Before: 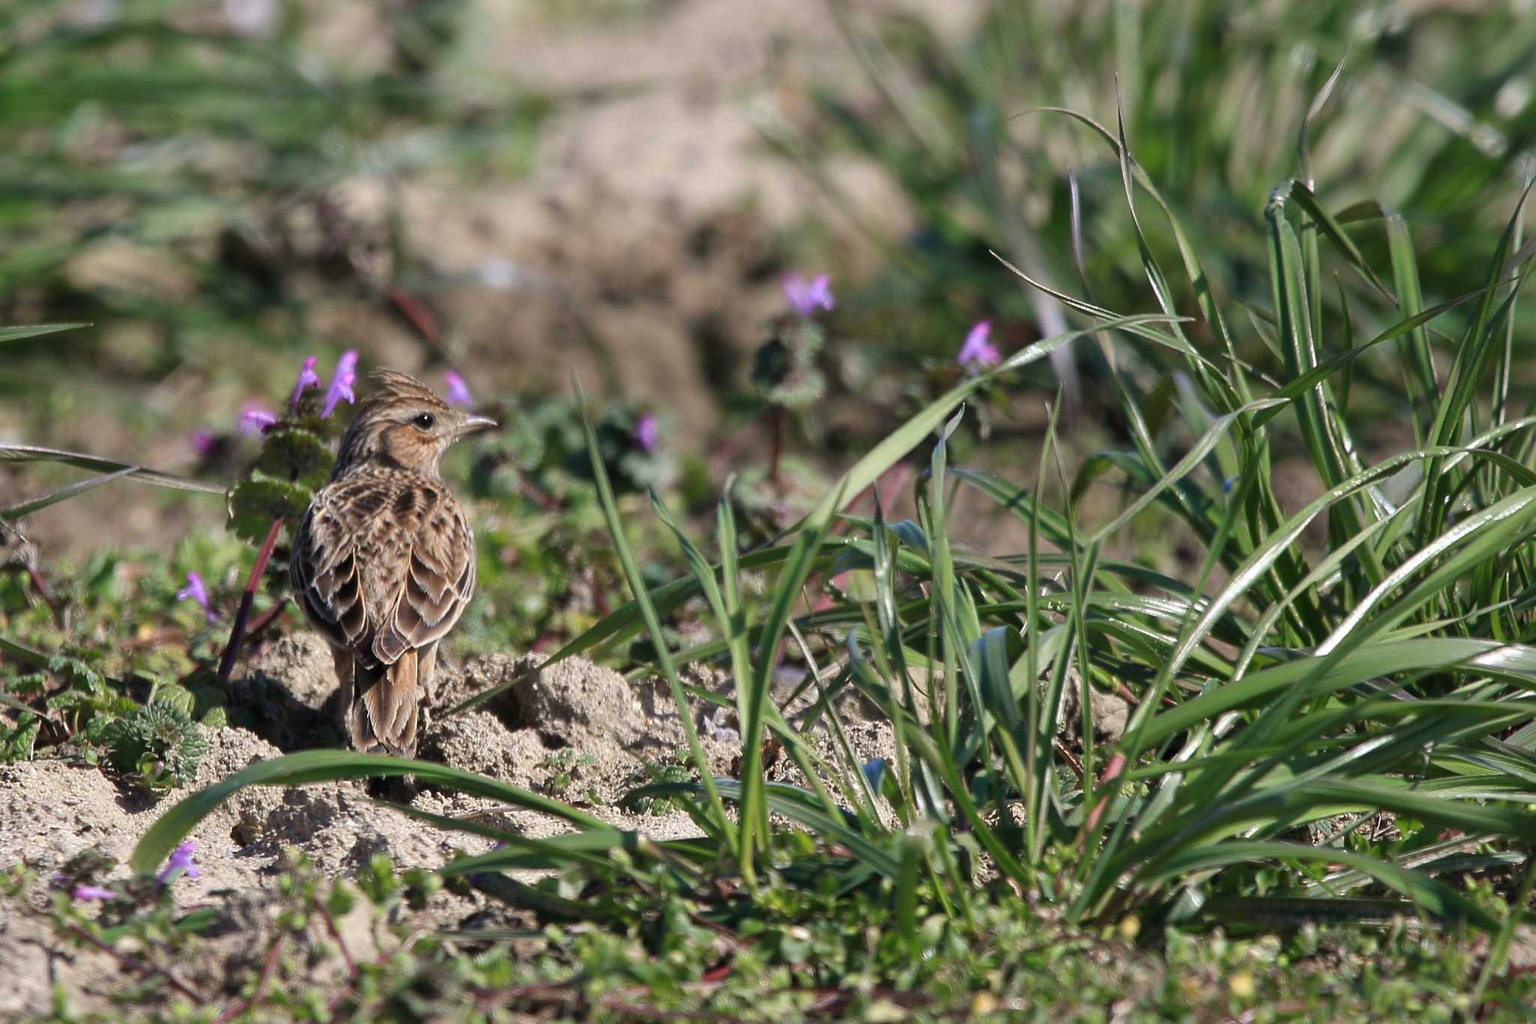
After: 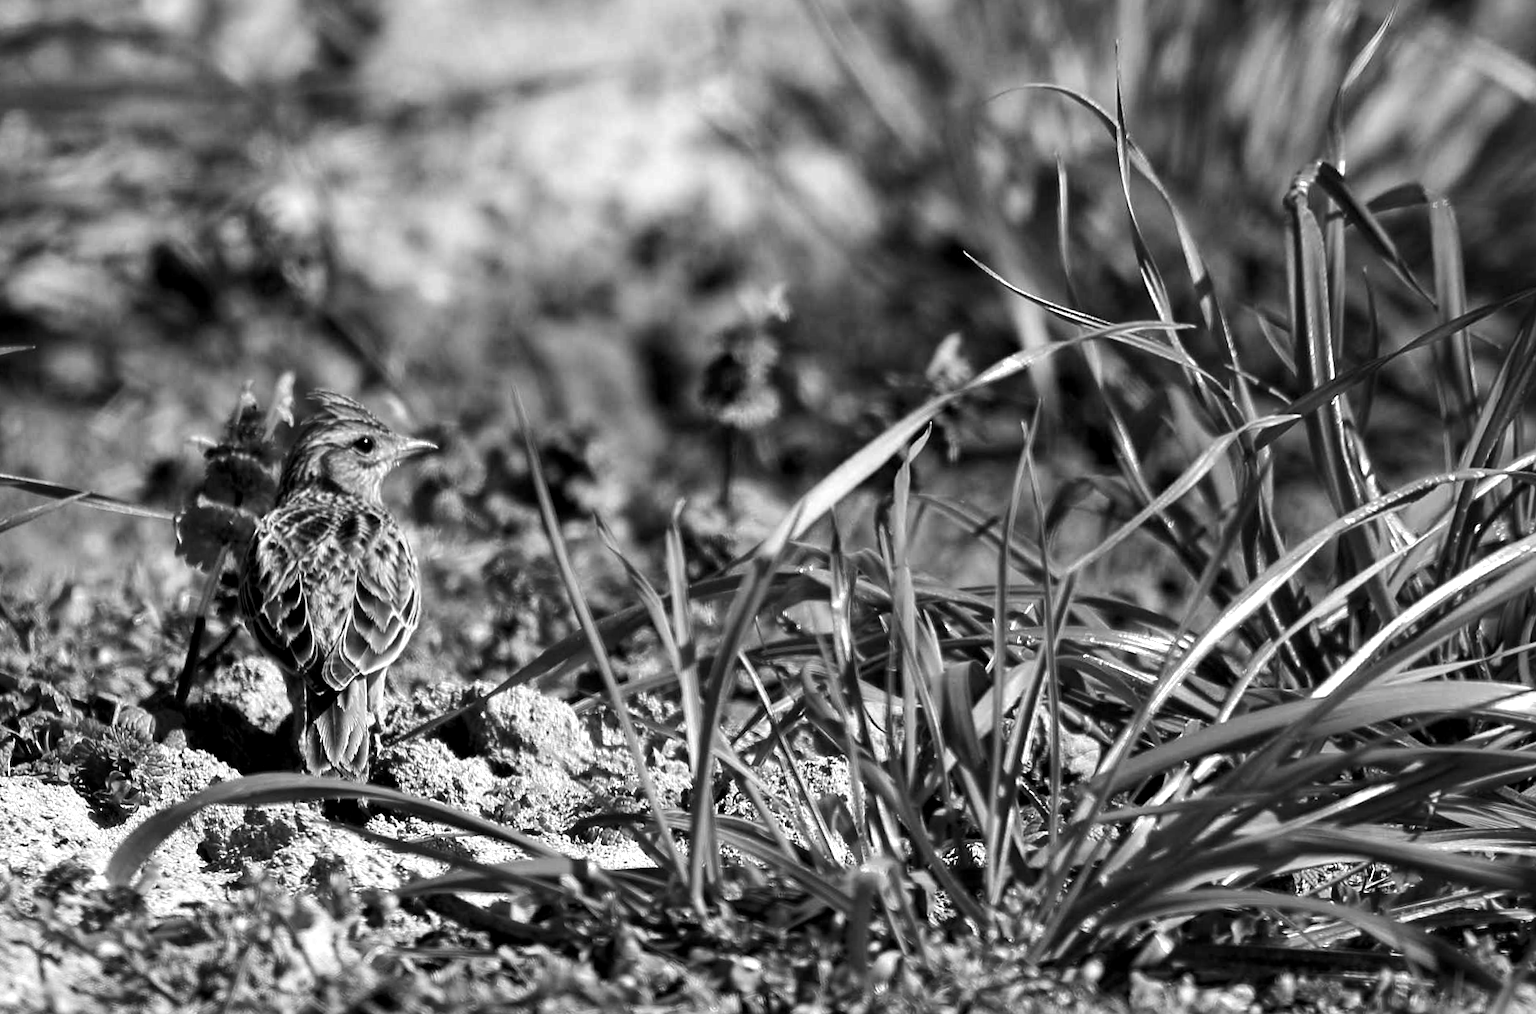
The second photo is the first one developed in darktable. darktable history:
exposure: black level correction 0.011, compensate highlight preservation false
tone equalizer: -8 EV -0.75 EV, -7 EV -0.7 EV, -6 EV -0.6 EV, -5 EV -0.4 EV, -3 EV 0.4 EV, -2 EV 0.6 EV, -1 EV 0.7 EV, +0 EV 0.75 EV, edges refinement/feathering 500, mask exposure compensation -1.57 EV, preserve details no
rotate and perspective: rotation 0.062°, lens shift (vertical) 0.115, lens shift (horizontal) -0.133, crop left 0.047, crop right 0.94, crop top 0.061, crop bottom 0.94
monochrome: a -6.99, b 35.61, size 1.4
